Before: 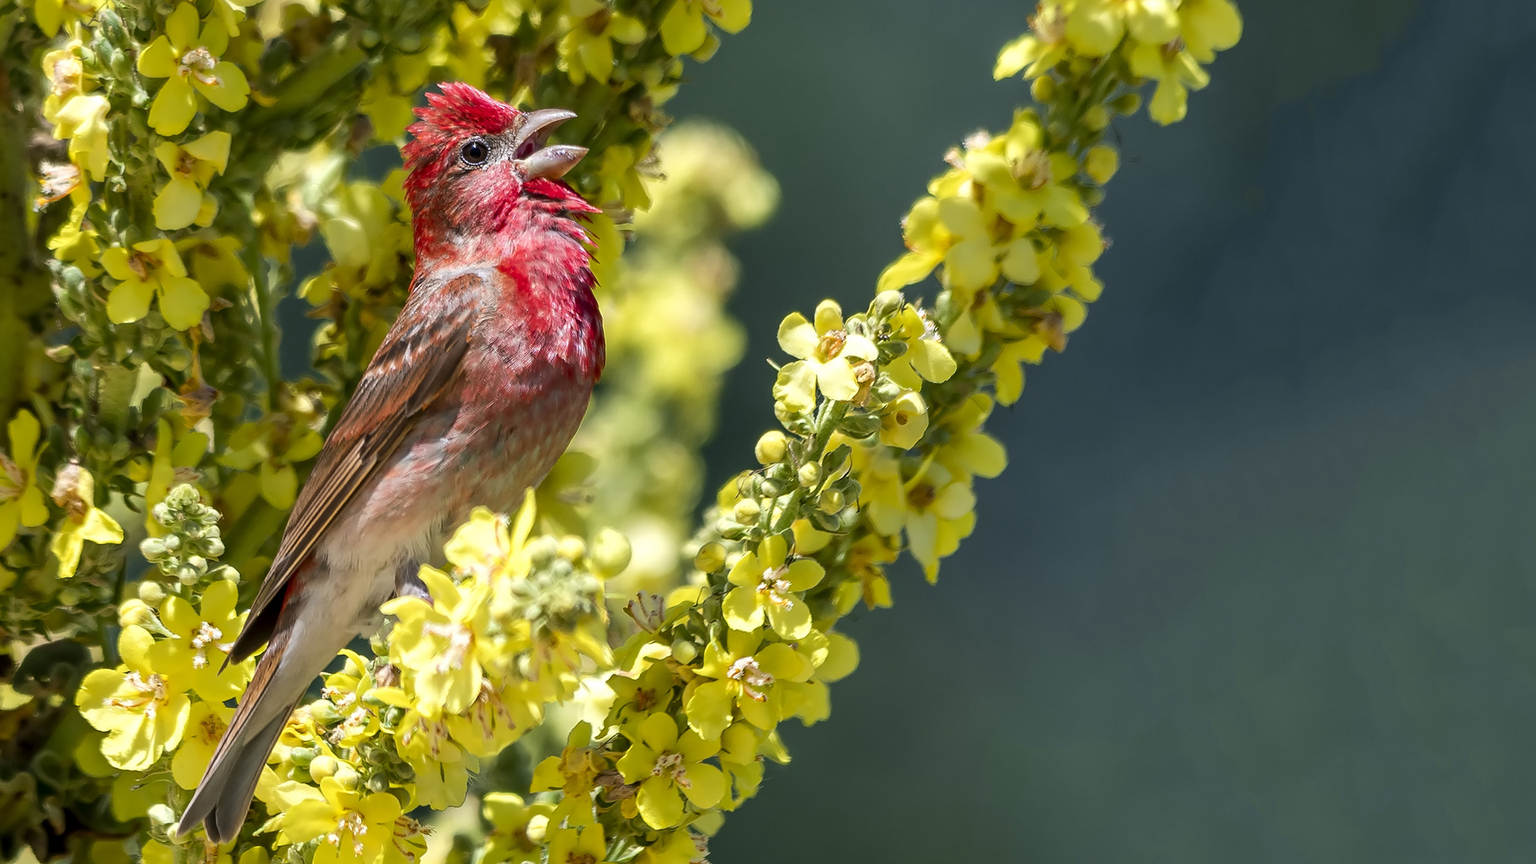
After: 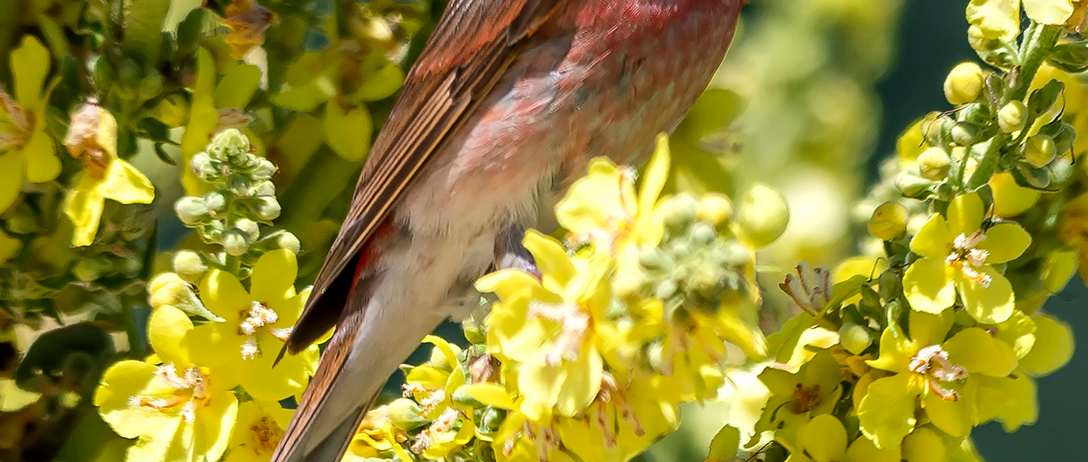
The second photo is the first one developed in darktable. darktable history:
crop: top 44.106%, right 43.214%, bottom 13.099%
